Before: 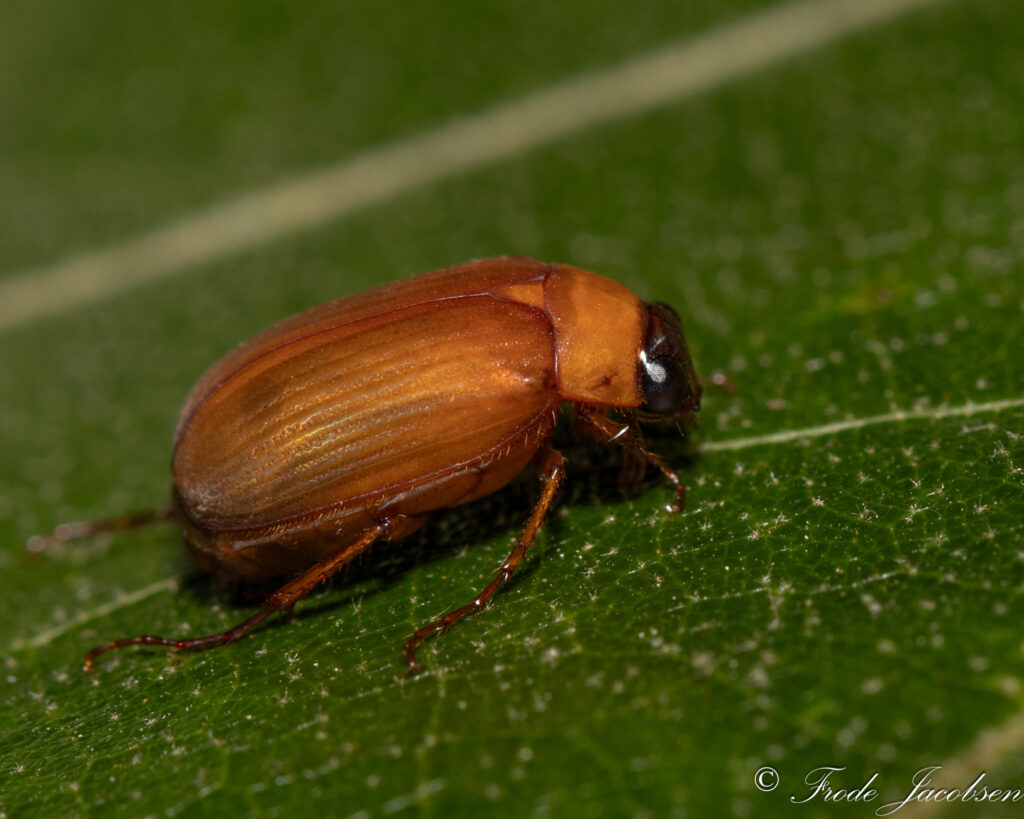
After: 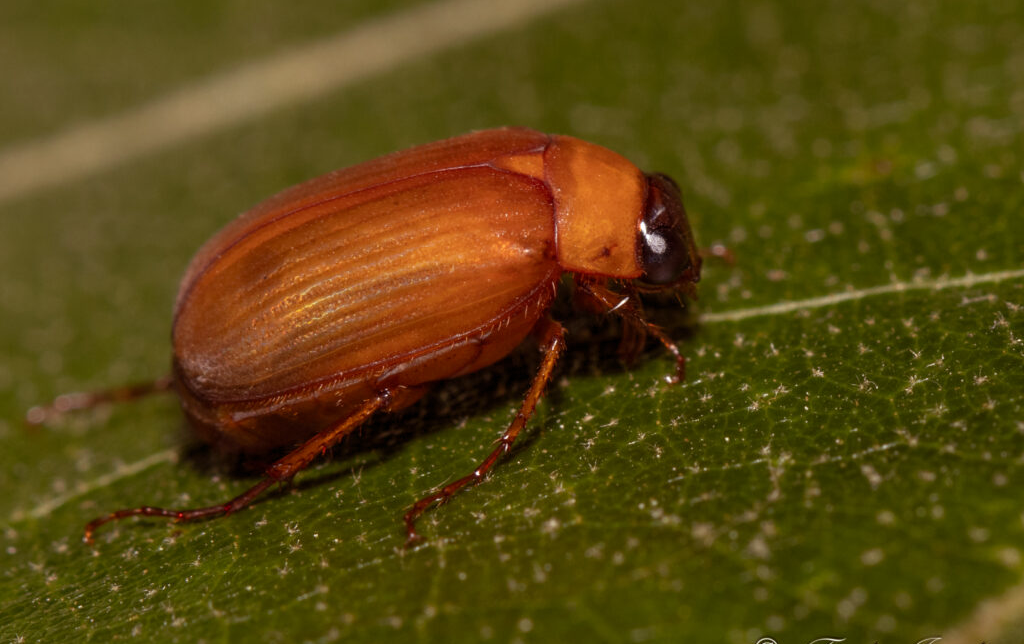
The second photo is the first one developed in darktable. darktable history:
rgb levels: mode RGB, independent channels, levels [[0, 0.474, 1], [0, 0.5, 1], [0, 0.5, 1]]
crop and rotate: top 15.774%, bottom 5.506%
